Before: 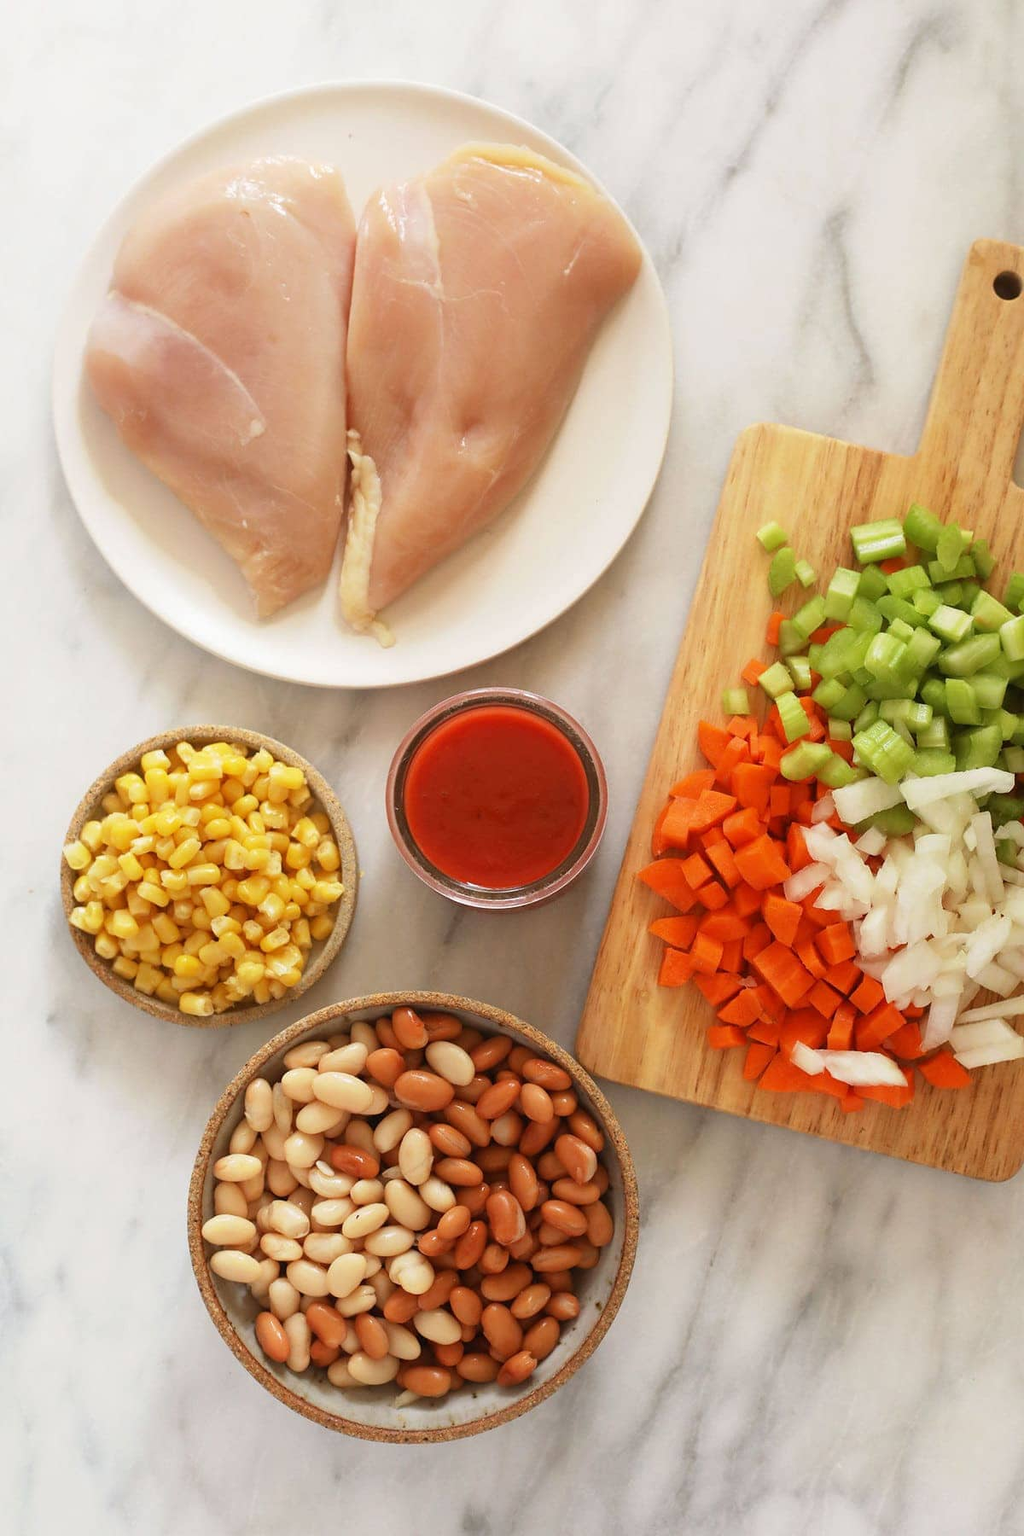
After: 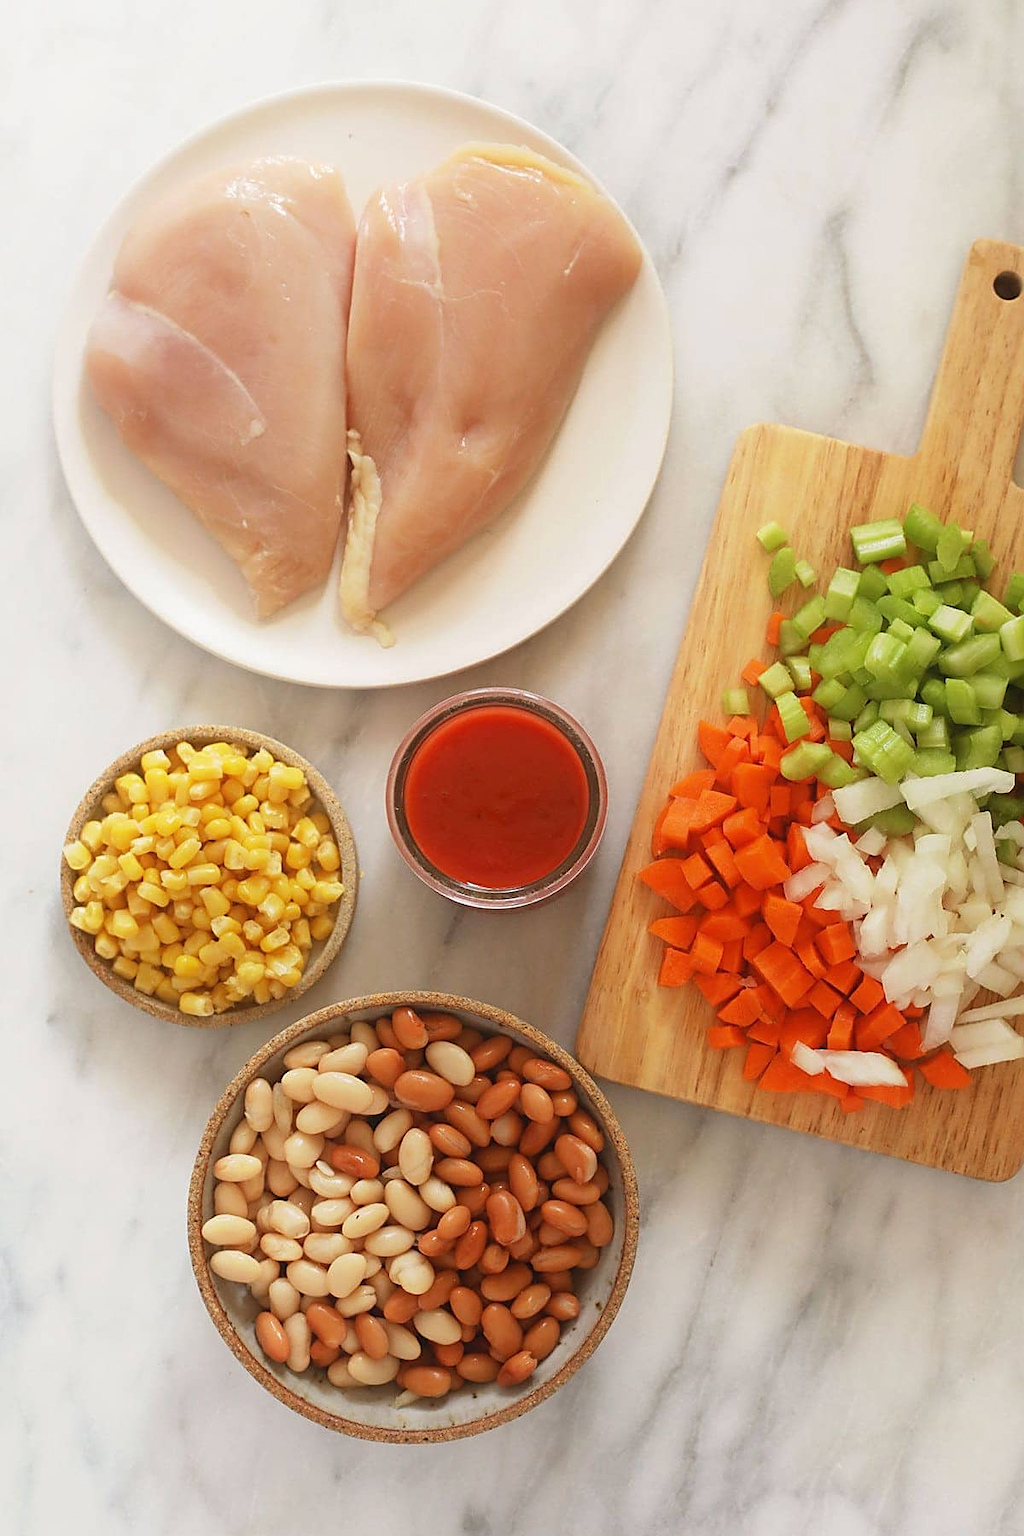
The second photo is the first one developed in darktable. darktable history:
contrast equalizer: octaves 7, y [[0.6 ×6], [0.55 ×6], [0 ×6], [0 ×6], [0 ×6]], mix -0.283
tone equalizer: mask exposure compensation -0.5 EV
sharpen: on, module defaults
